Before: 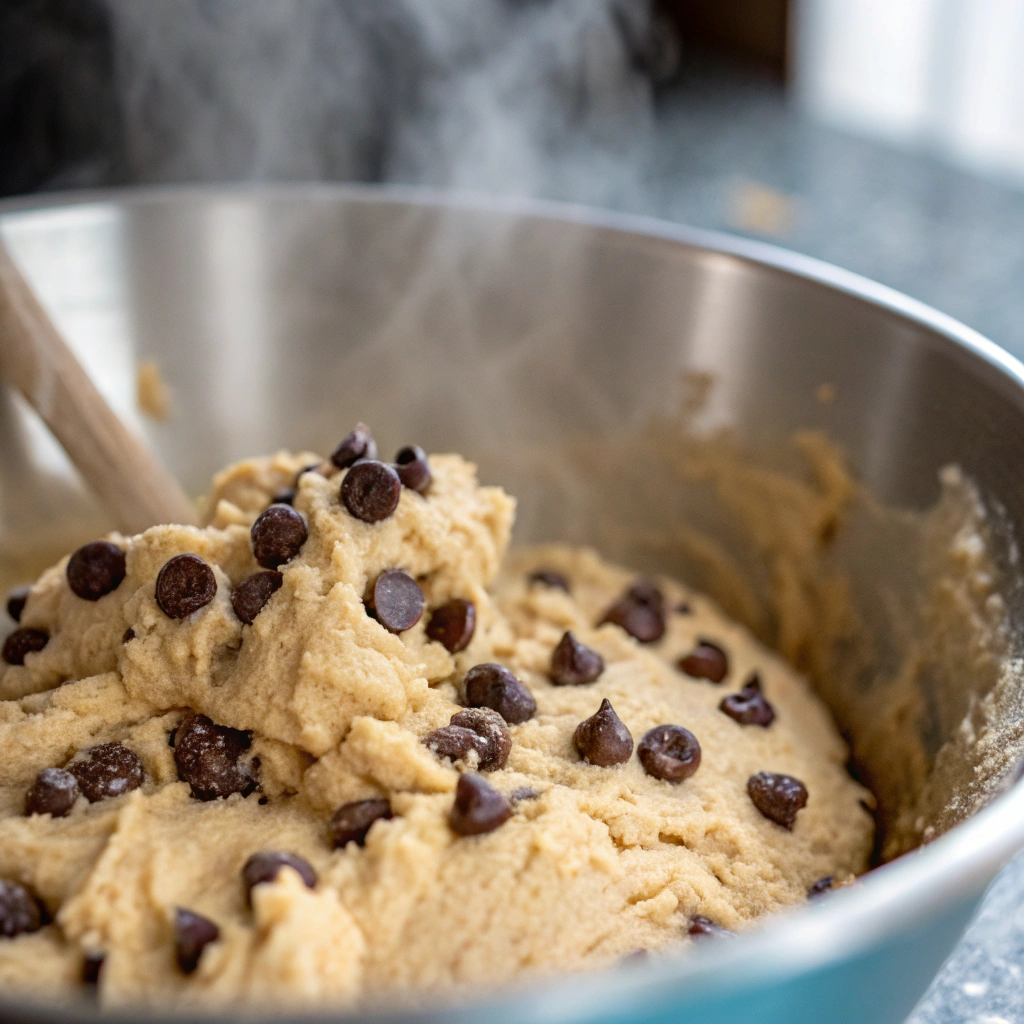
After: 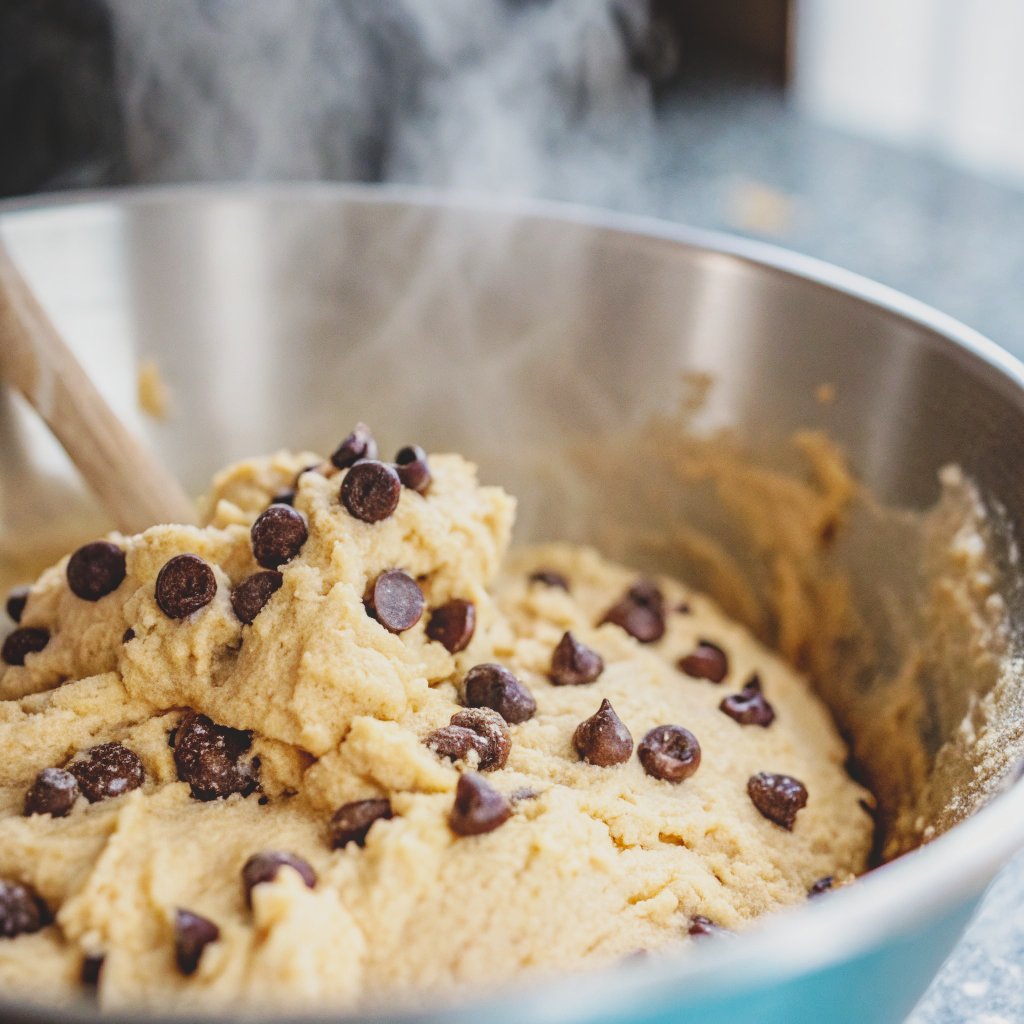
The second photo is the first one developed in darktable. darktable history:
white balance: emerald 1
local contrast: detail 110%
contrast brightness saturation: contrast -0.15, brightness 0.05, saturation -0.12
base curve: curves: ch0 [(0, 0) (0.032, 0.025) (0.121, 0.166) (0.206, 0.329) (0.605, 0.79) (1, 1)], preserve colors none
